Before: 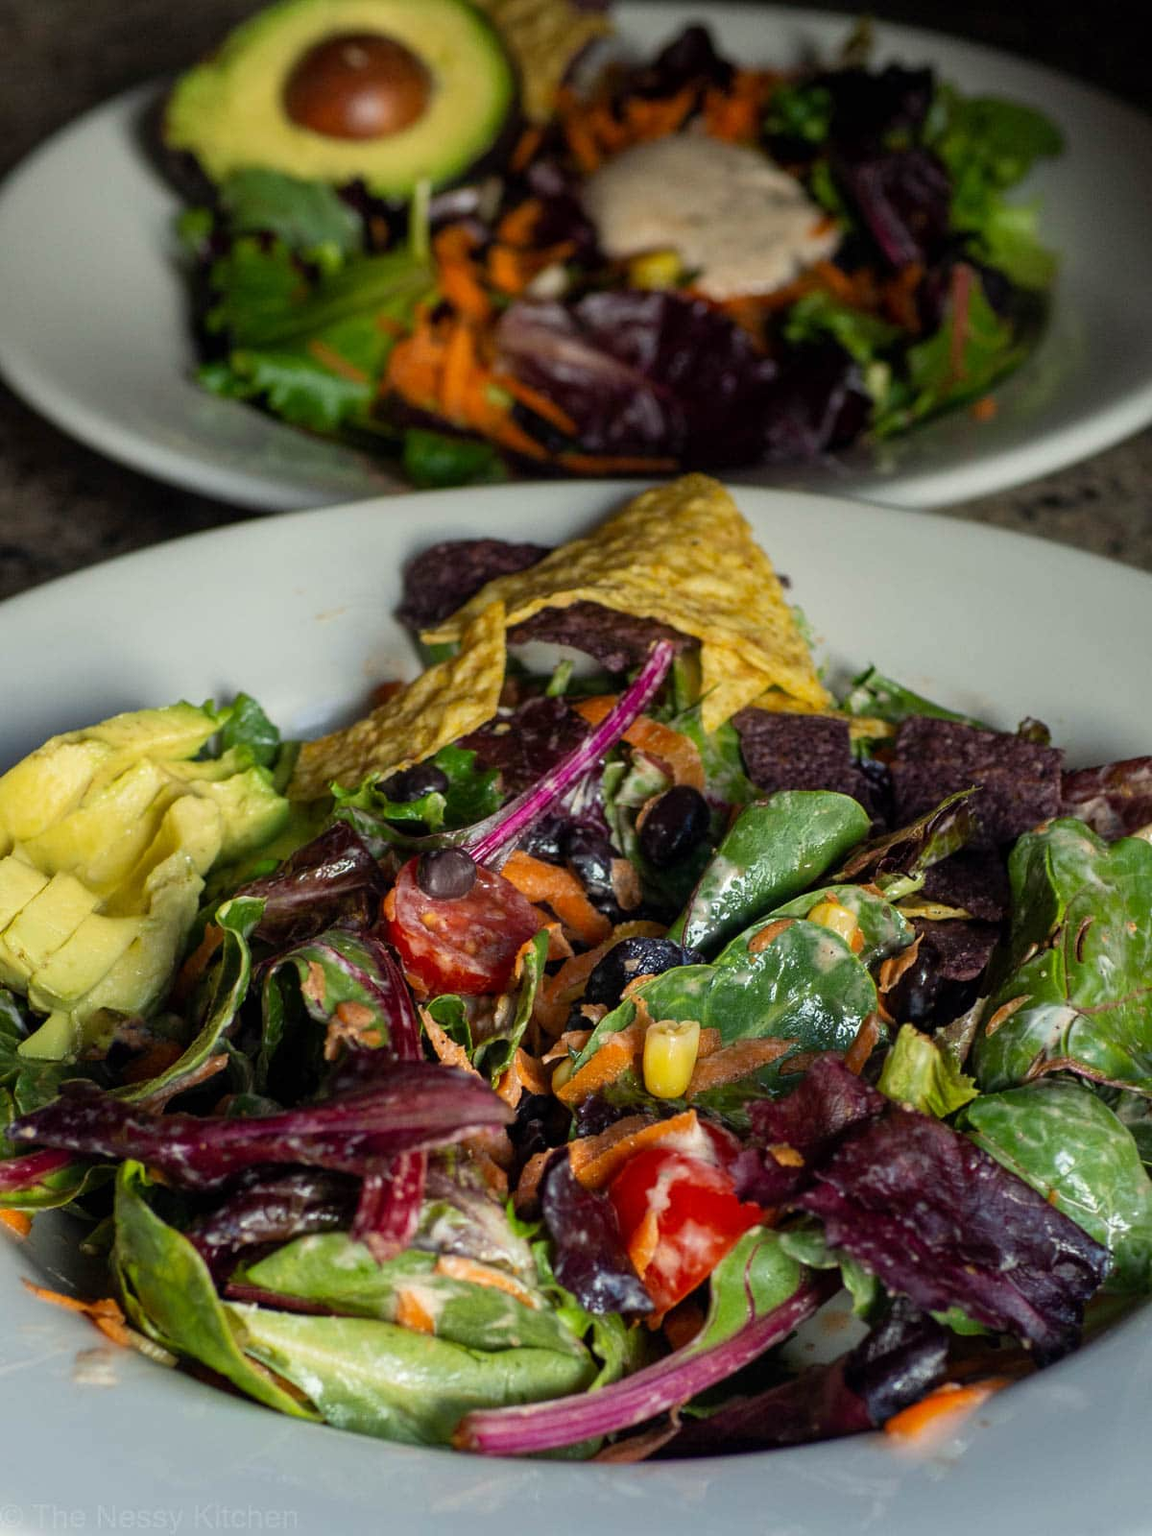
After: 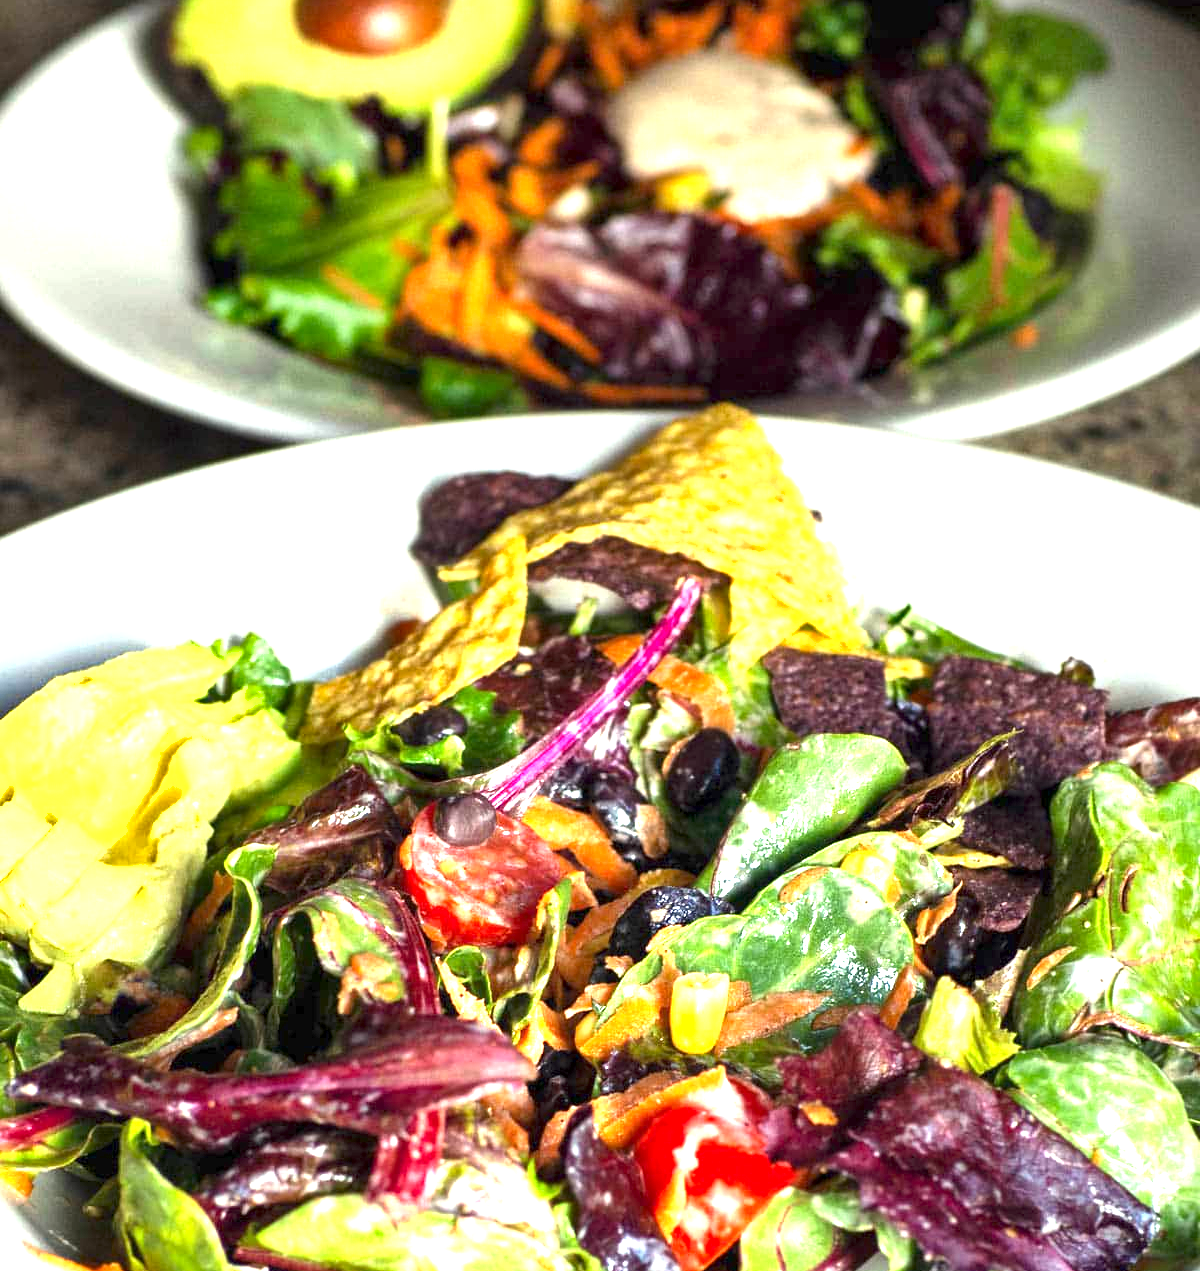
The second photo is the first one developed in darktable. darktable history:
shadows and highlights: shadows 31.91, highlights -31.87, soften with gaussian
exposure: exposure 2.179 EV, compensate highlight preservation false
crop and rotate: top 5.649%, bottom 14.868%
